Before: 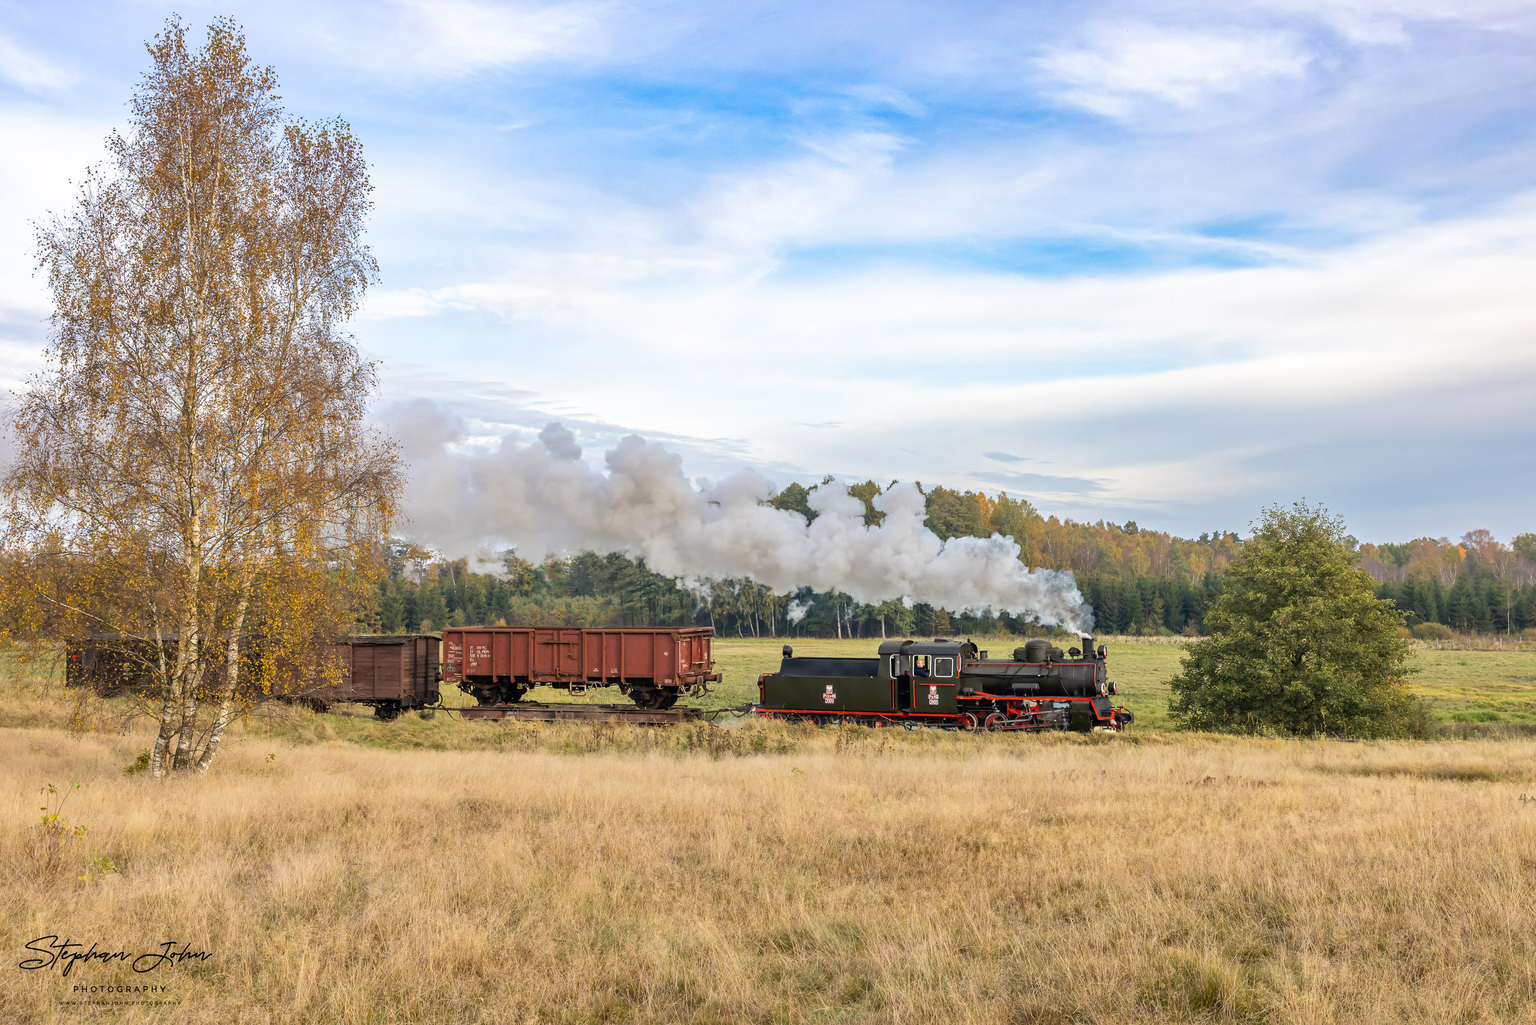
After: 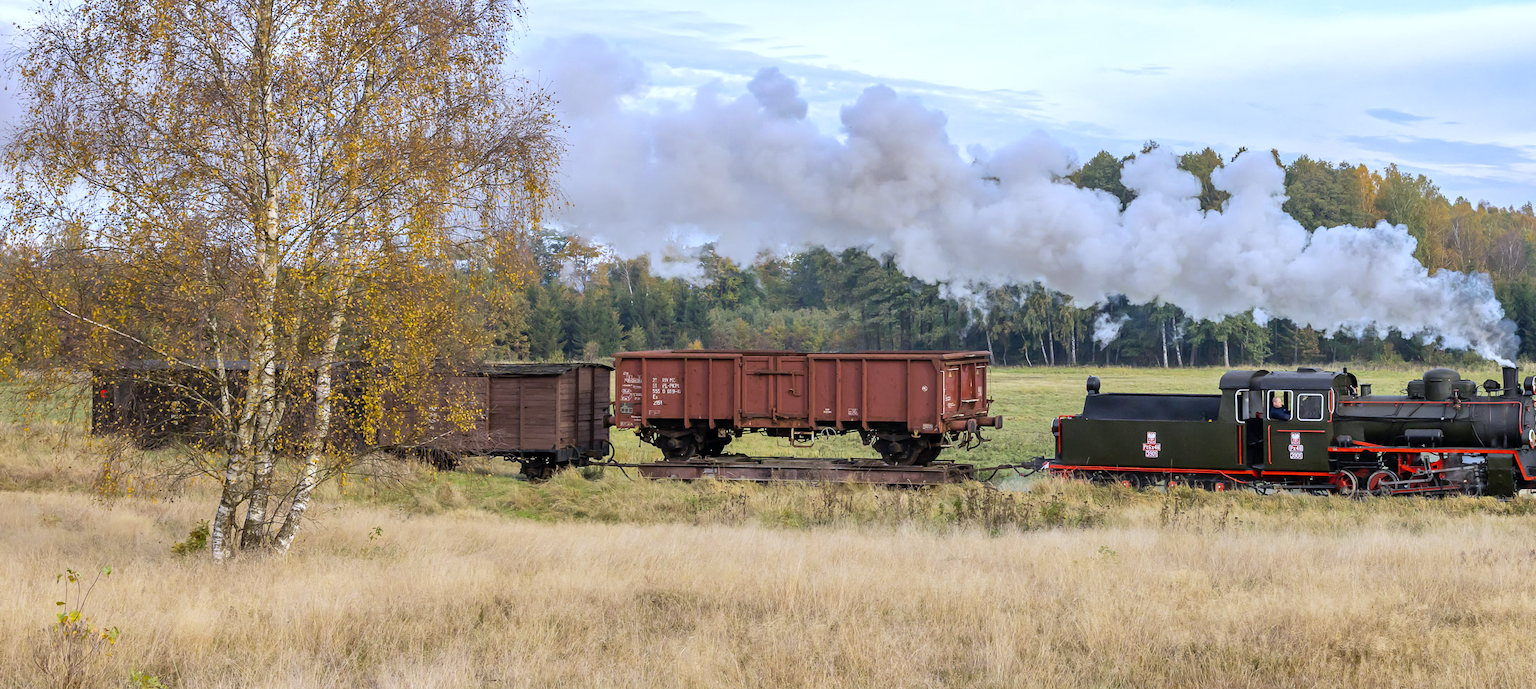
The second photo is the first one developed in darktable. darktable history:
crop: top 36.498%, right 27.964%, bottom 14.995%
white balance: red 0.948, green 1.02, blue 1.176
